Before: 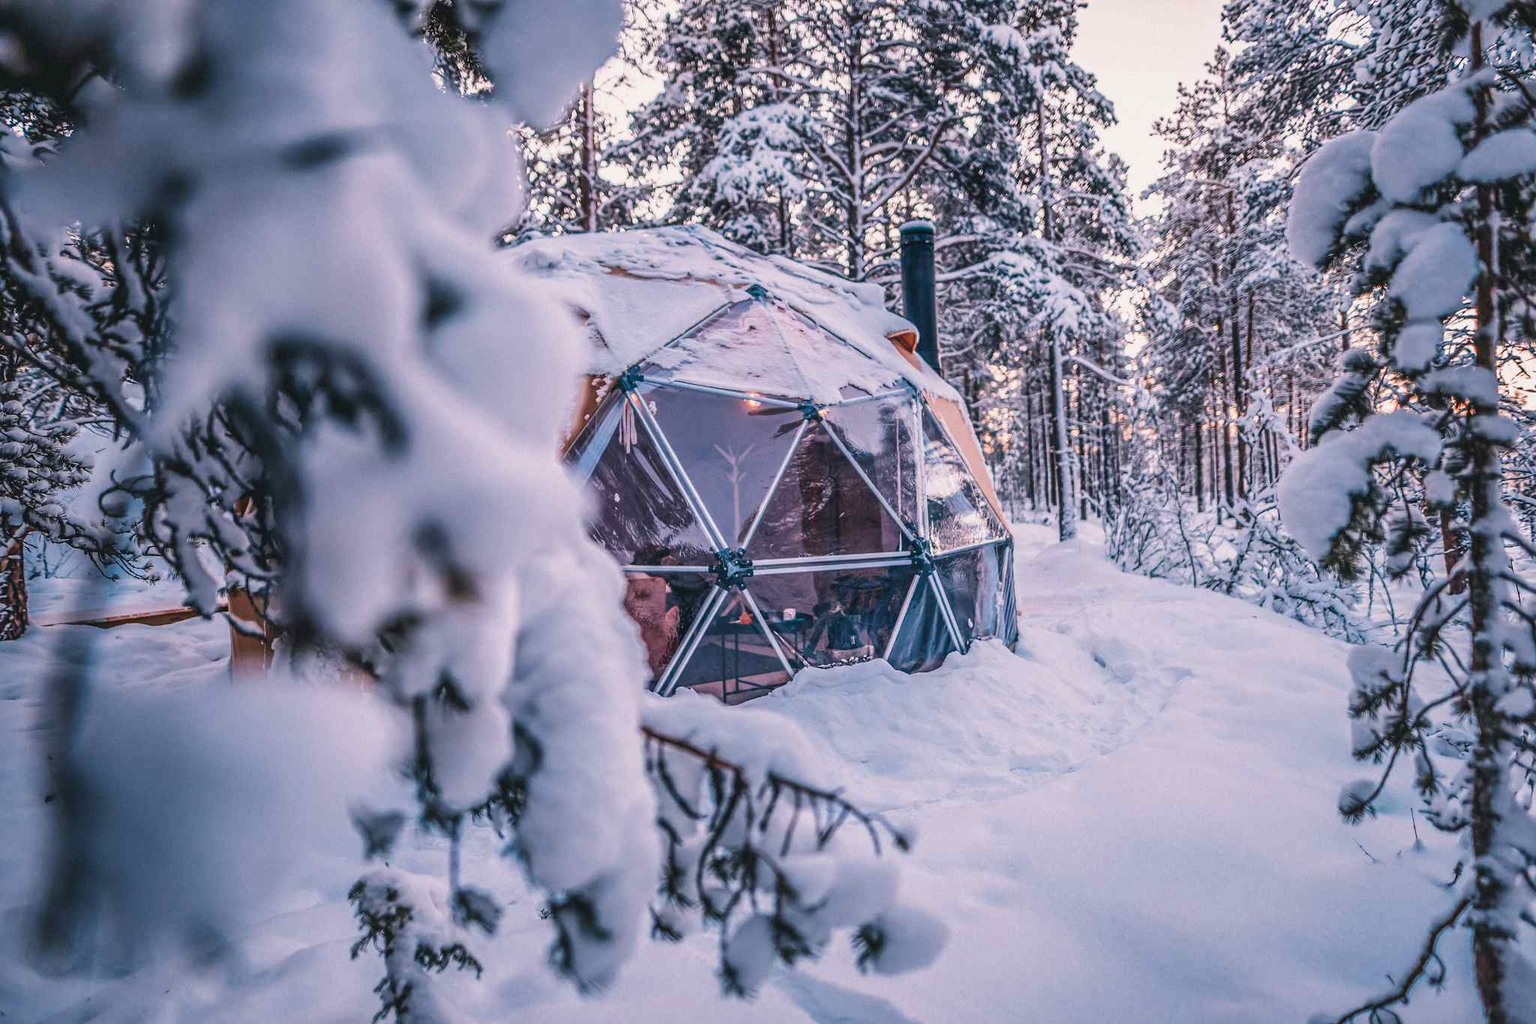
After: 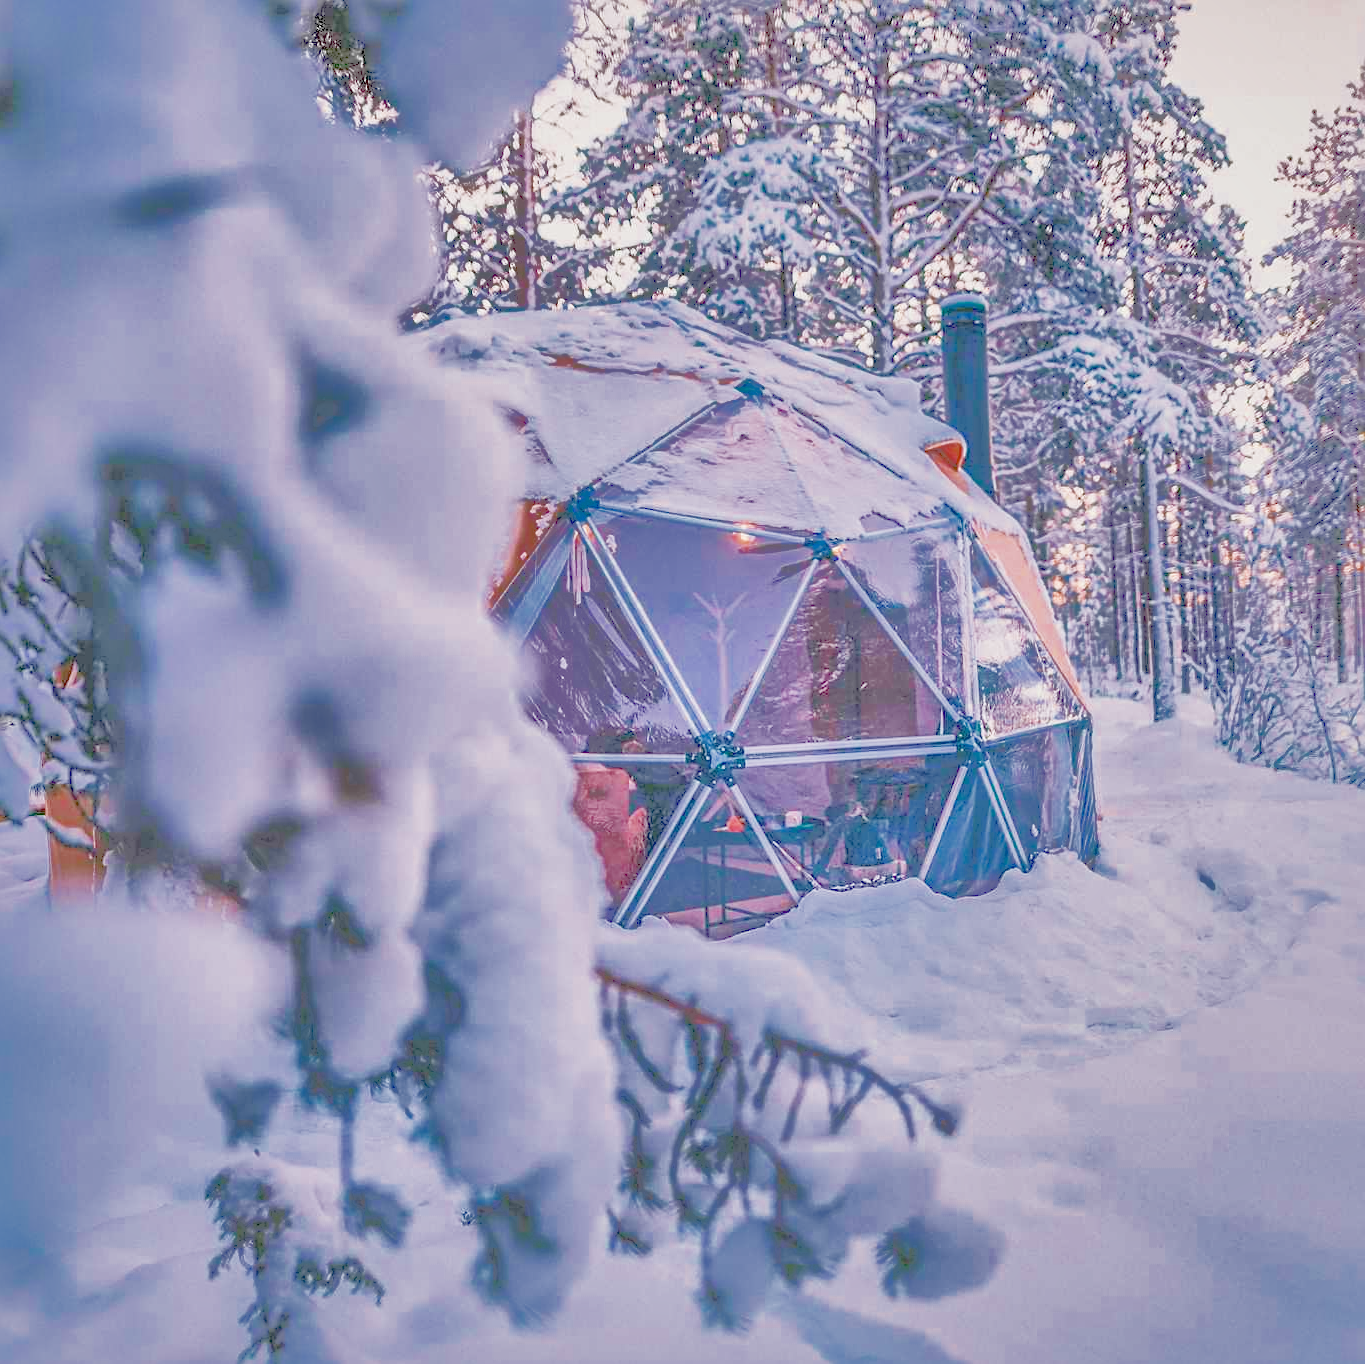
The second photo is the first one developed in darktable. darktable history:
crop and rotate: left 12.673%, right 20.66%
shadows and highlights: shadows 38.43, highlights -74.54
filmic rgb: middle gray luminance 2.5%, black relative exposure -10 EV, white relative exposure 7 EV, threshold 6 EV, dynamic range scaling 10%, target black luminance 0%, hardness 3.19, latitude 44.39%, contrast 0.682, highlights saturation mix 5%, shadows ↔ highlights balance 13.63%, add noise in highlights 0, color science v3 (2019), use custom middle-gray values true, iterations of high-quality reconstruction 0, contrast in highlights soft, enable highlight reconstruction true
sharpen: on, module defaults
